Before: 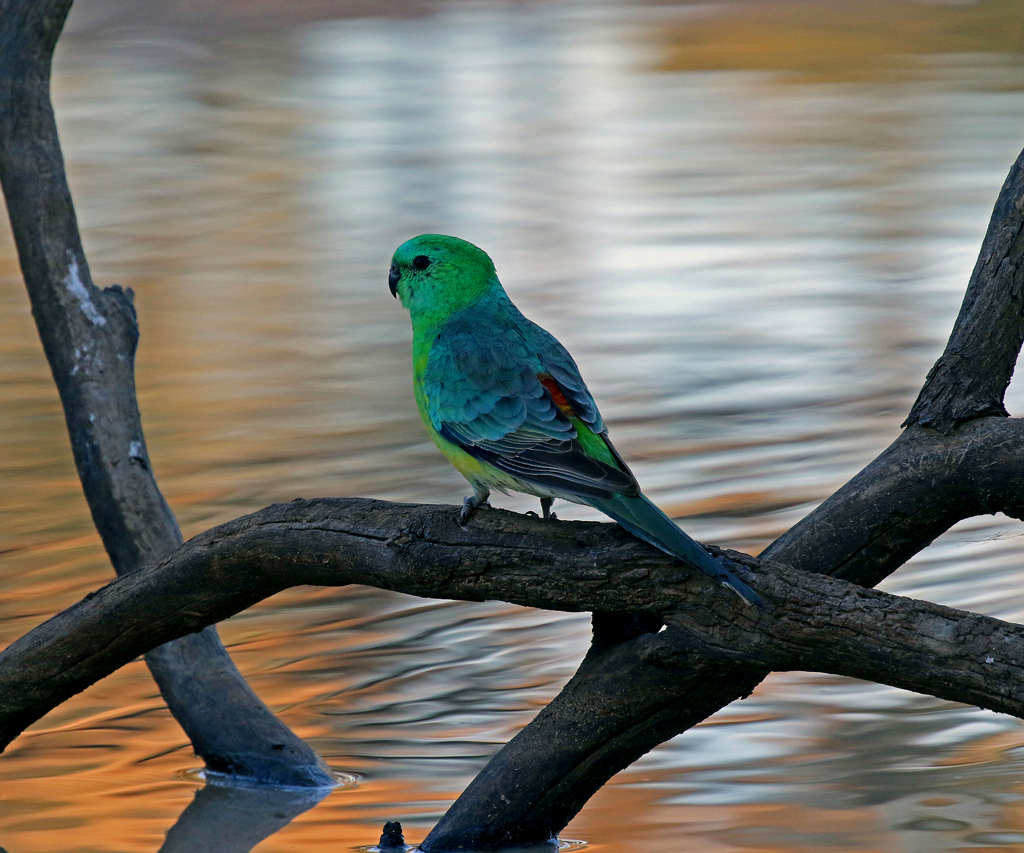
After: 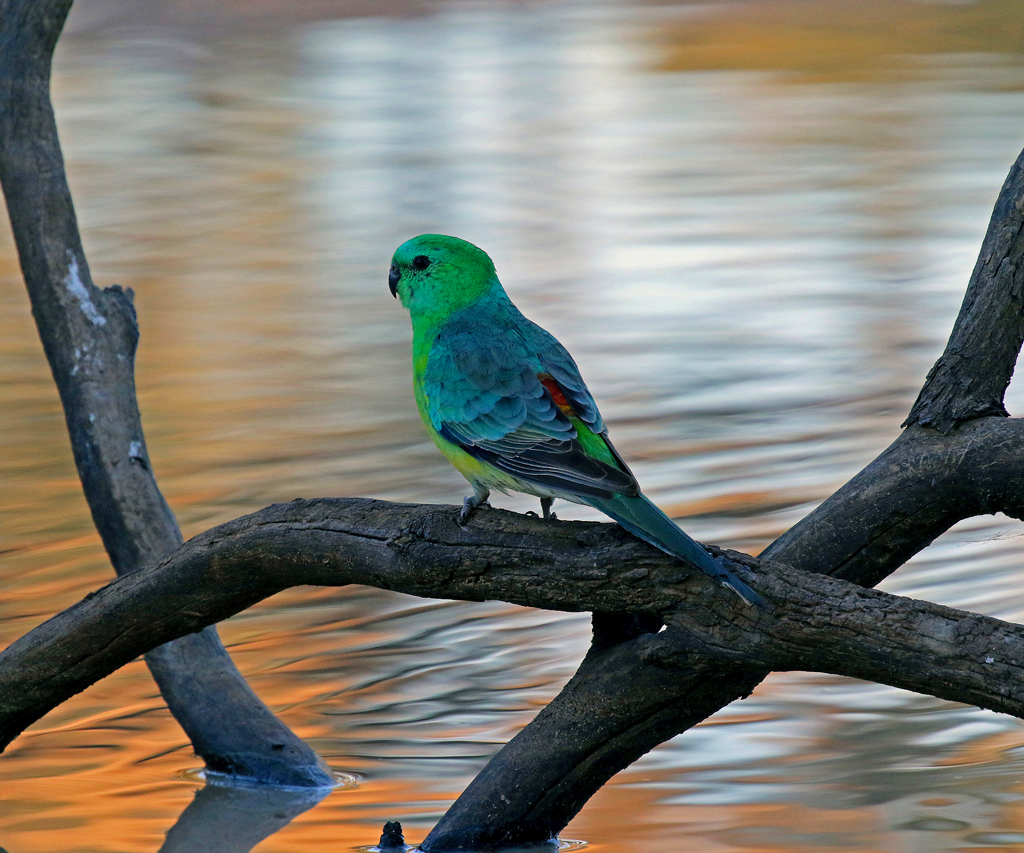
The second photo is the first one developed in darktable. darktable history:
contrast brightness saturation: contrast 0.031, brightness 0.07, saturation 0.122
